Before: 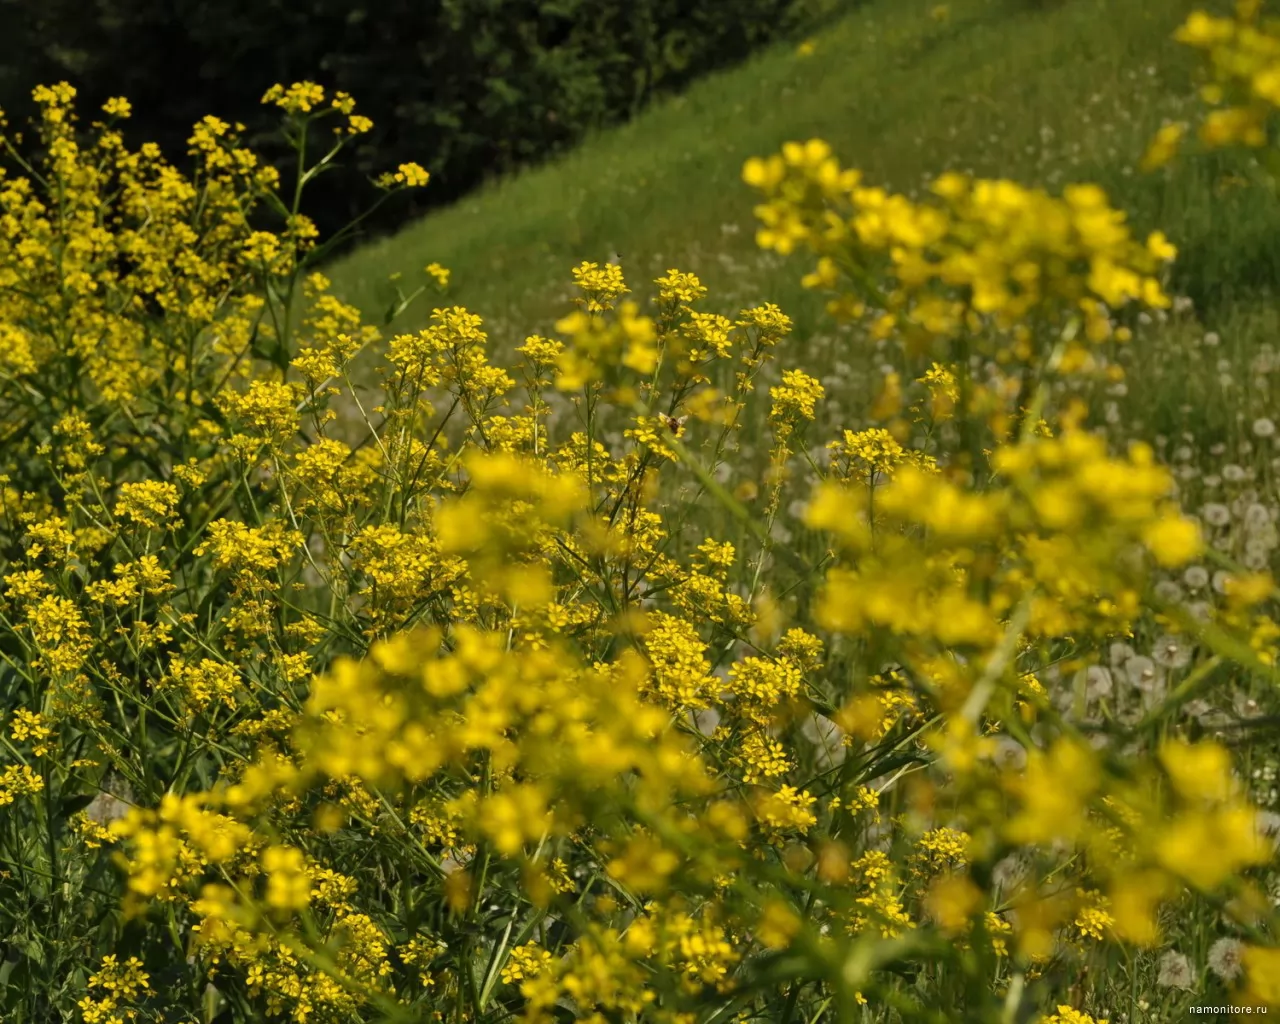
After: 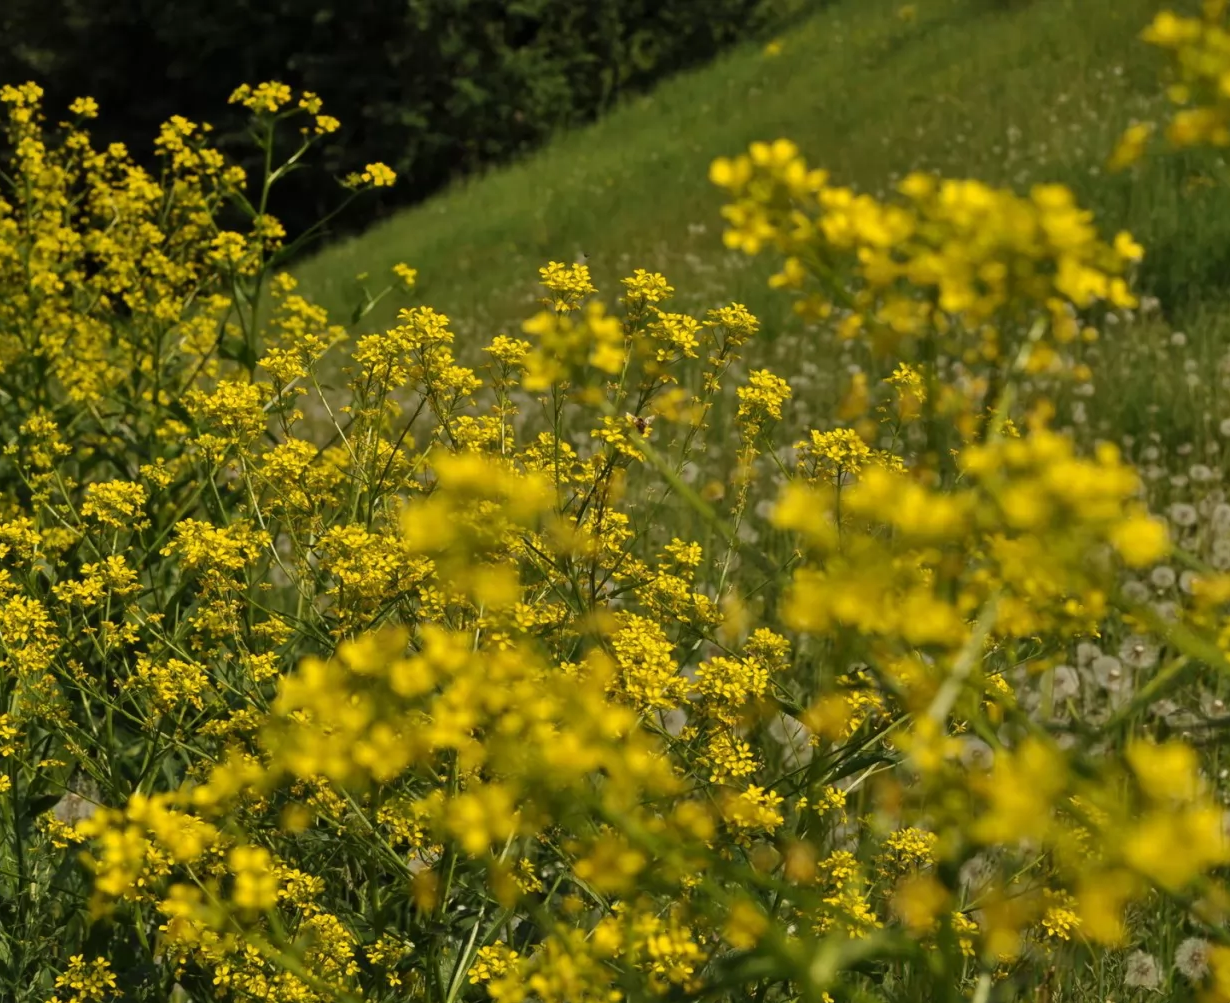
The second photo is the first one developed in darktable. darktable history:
crop and rotate: left 2.608%, right 1.222%, bottom 2.017%
